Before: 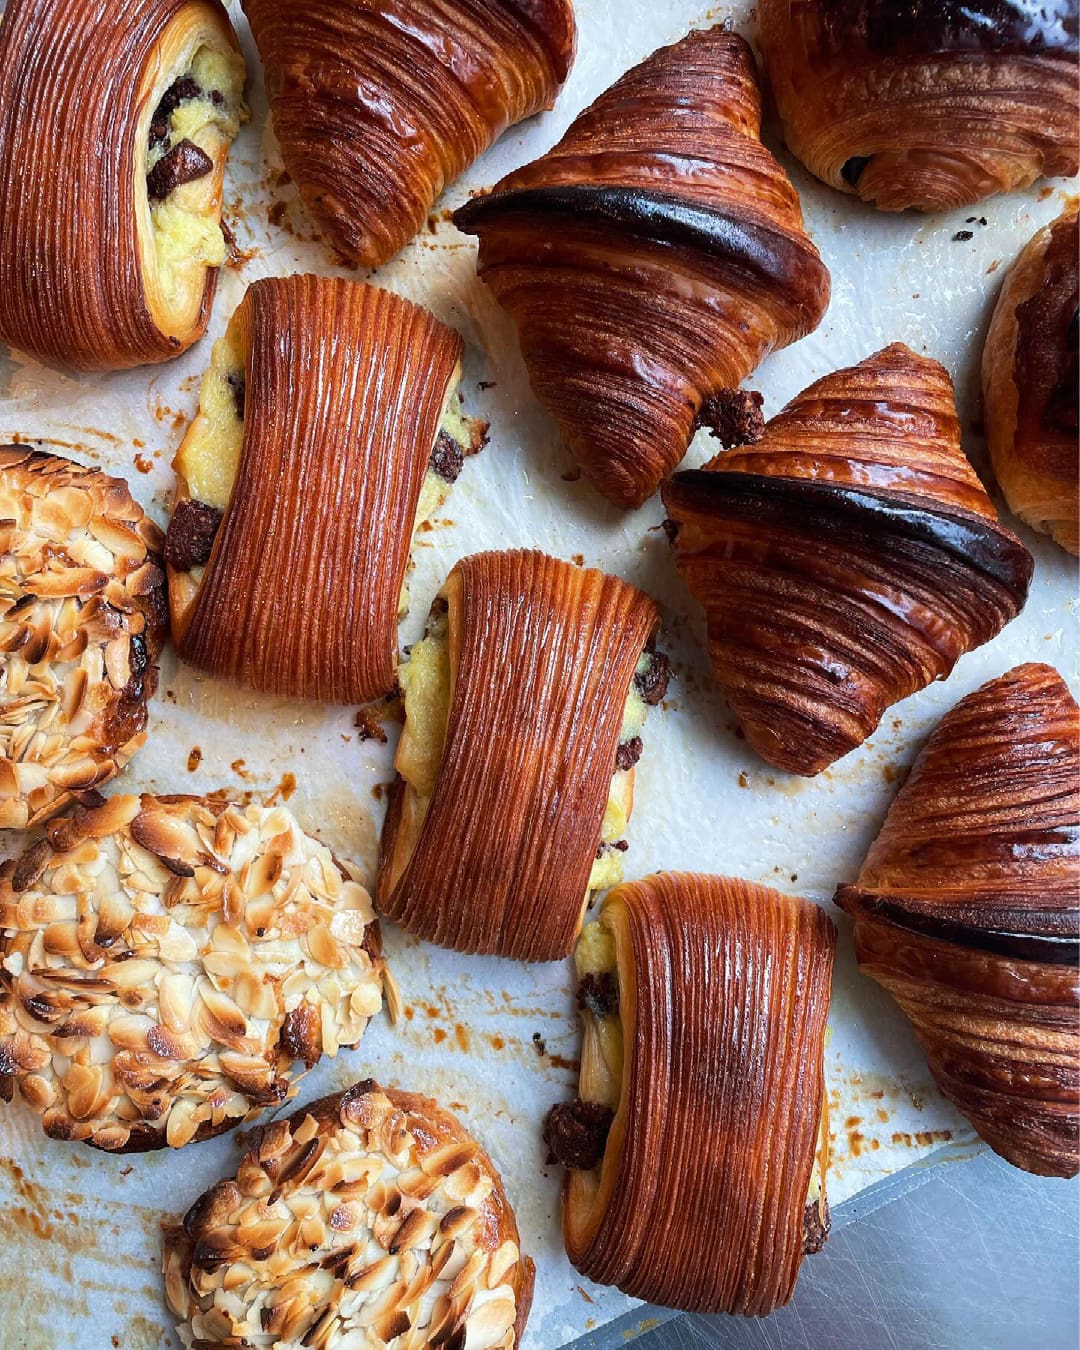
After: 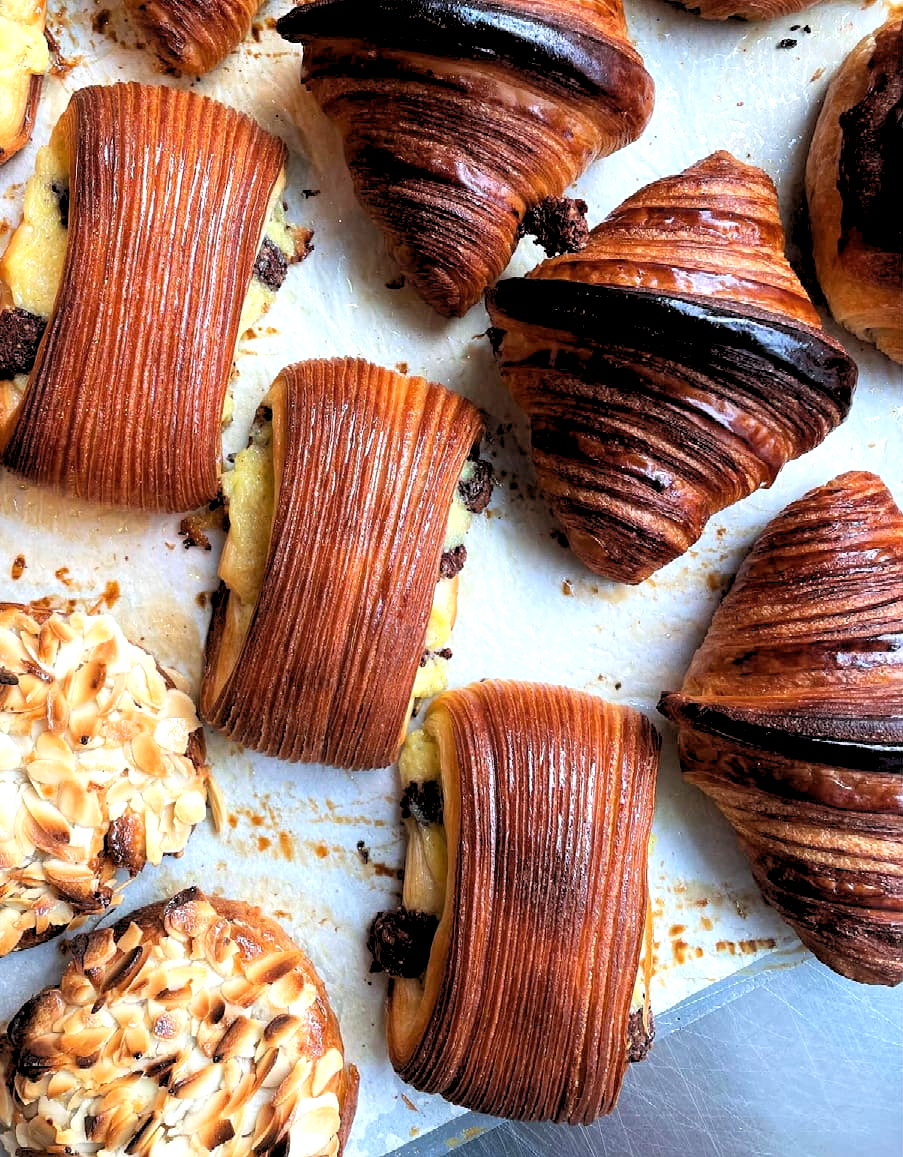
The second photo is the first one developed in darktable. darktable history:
rgb levels: levels [[0.013, 0.434, 0.89], [0, 0.5, 1], [0, 0.5, 1]]
crop: left 16.315%, top 14.246%
exposure: exposure 0.3 EV, compensate highlight preservation false
